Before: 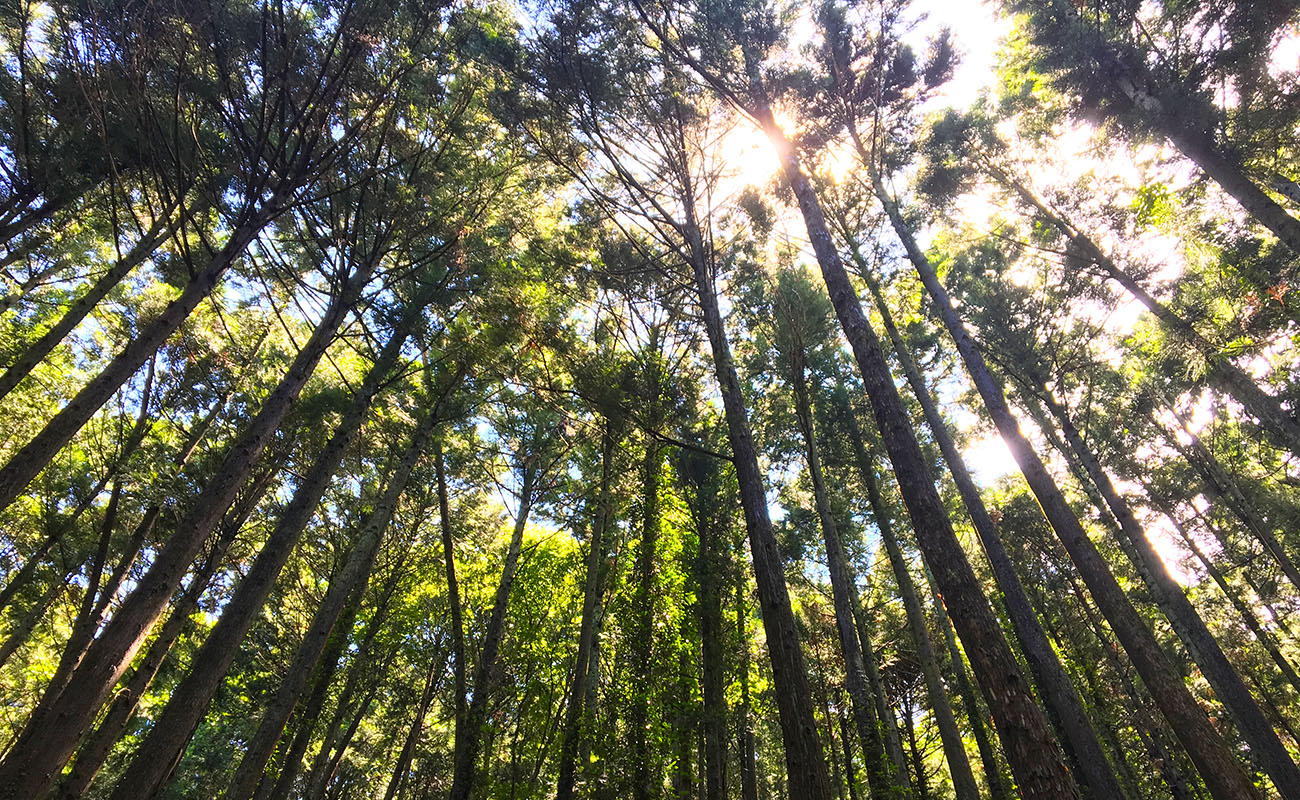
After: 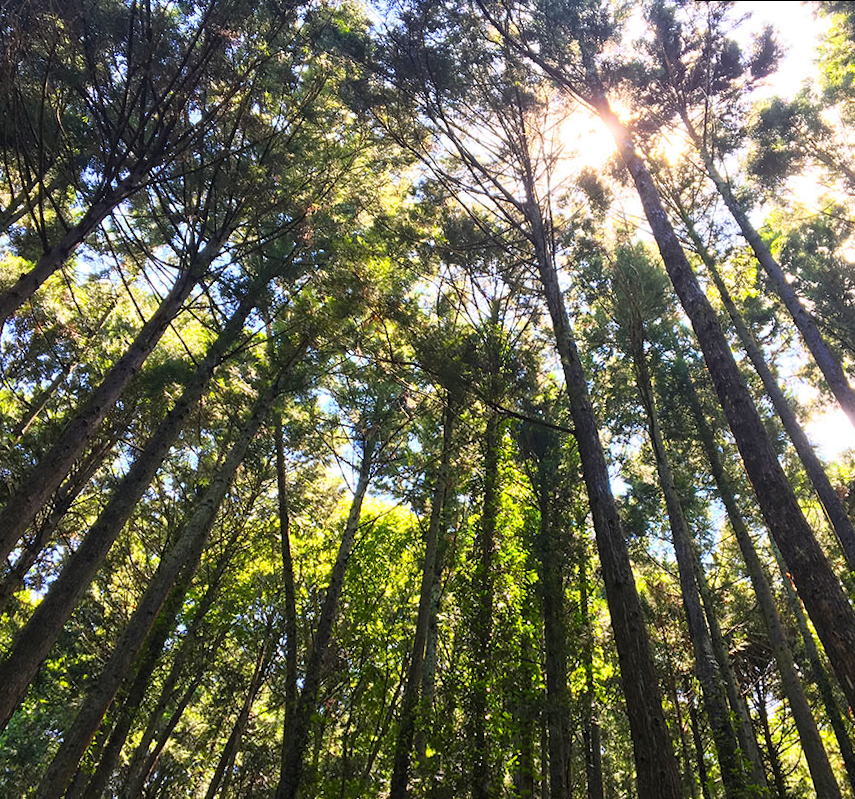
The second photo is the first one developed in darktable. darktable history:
crop and rotate: left 9.061%, right 20.142%
tone equalizer: on, module defaults
rotate and perspective: rotation 0.215°, lens shift (vertical) -0.139, crop left 0.069, crop right 0.939, crop top 0.002, crop bottom 0.996
